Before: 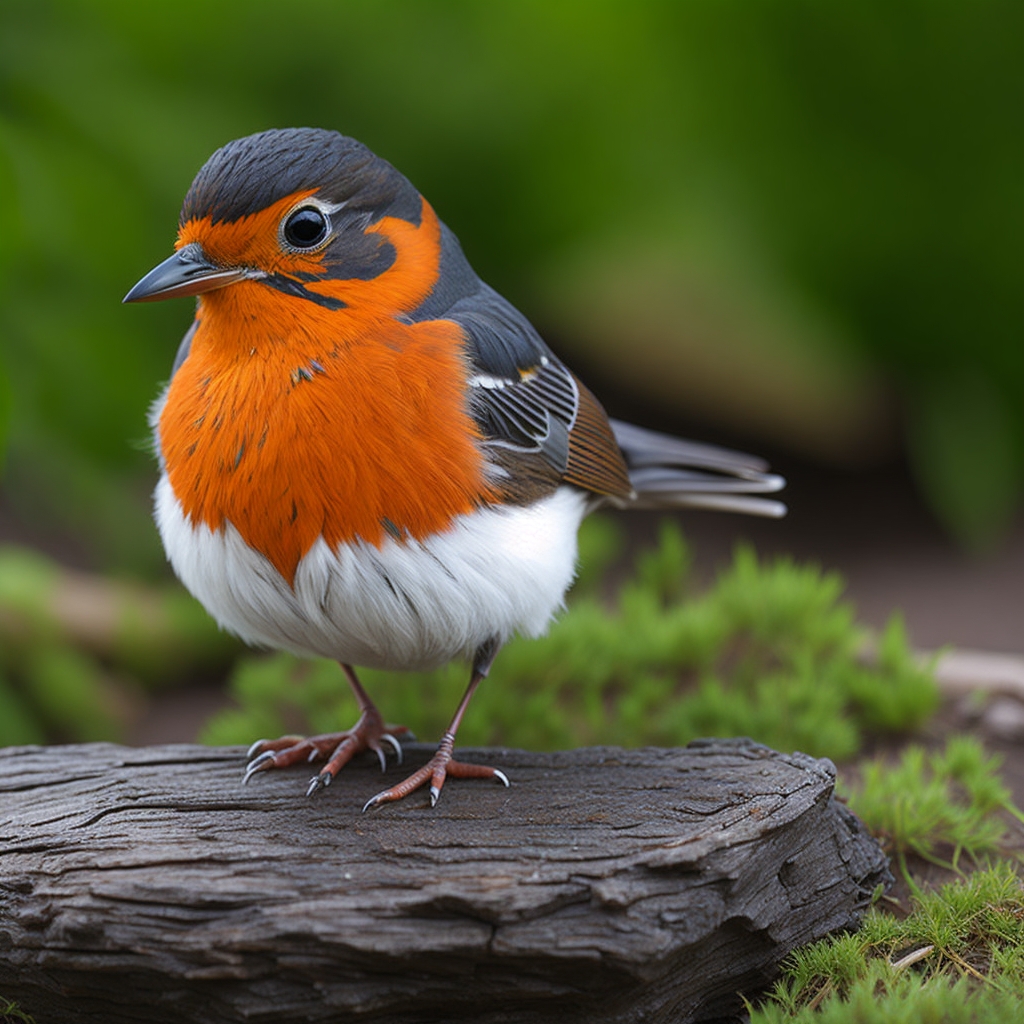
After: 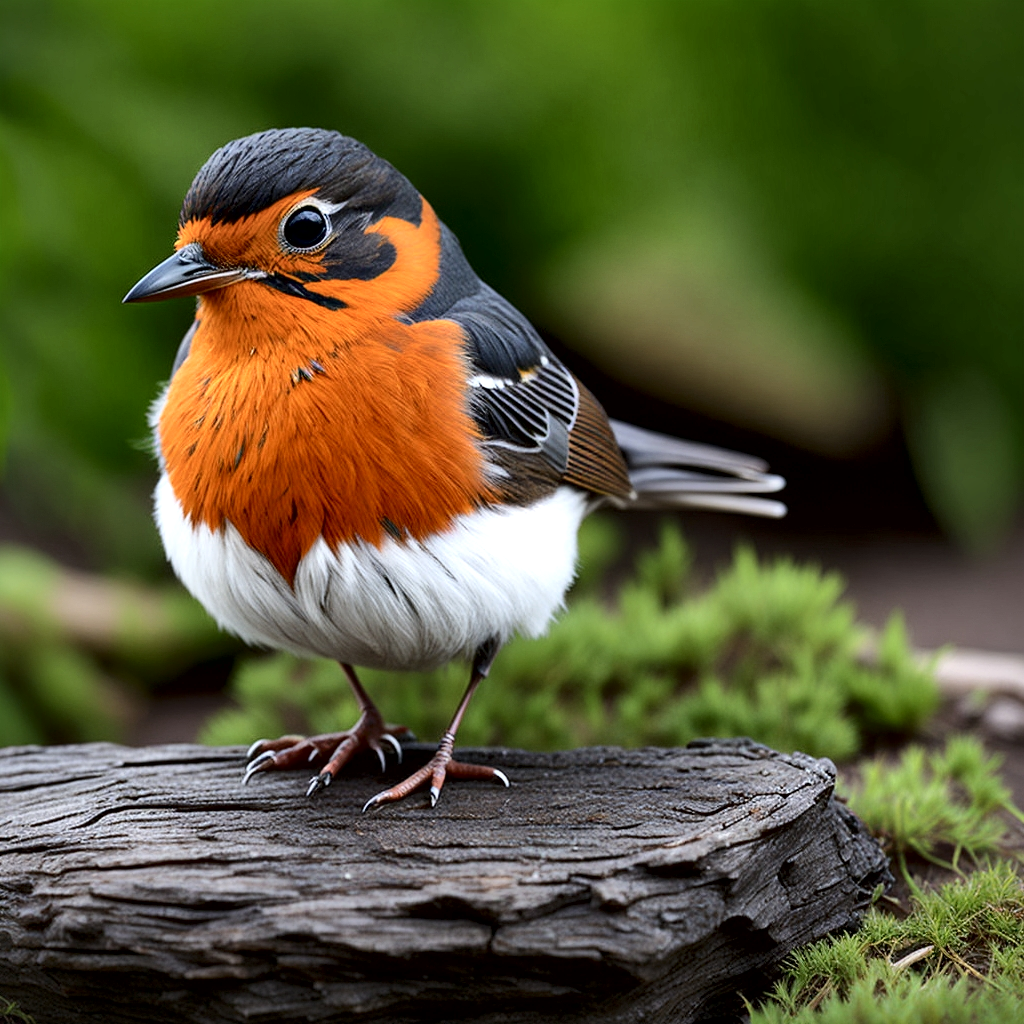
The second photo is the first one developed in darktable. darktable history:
local contrast: mode bilateral grid, contrast 44, coarseness 68, detail 215%, midtone range 0.2
